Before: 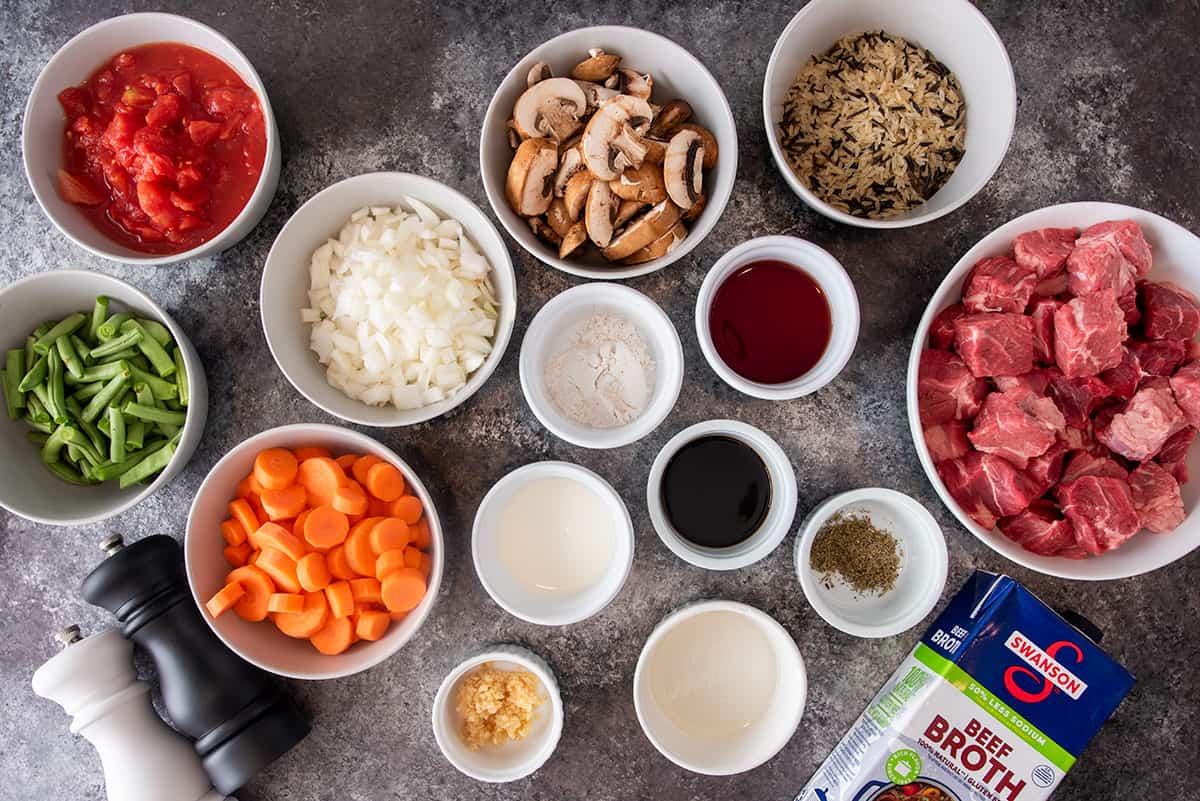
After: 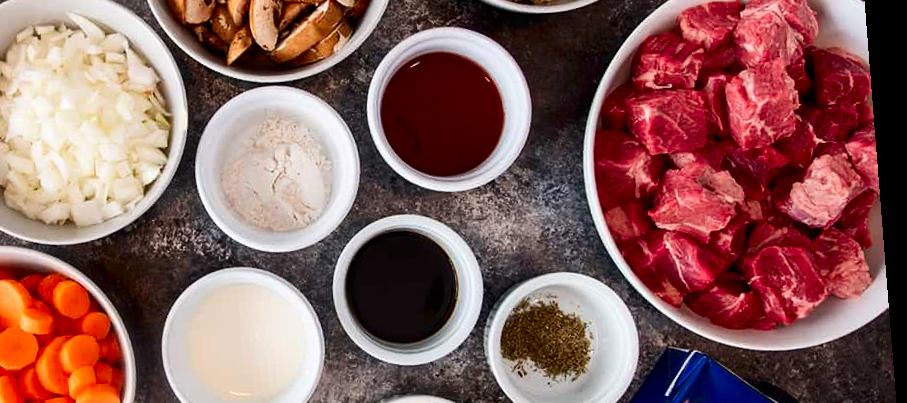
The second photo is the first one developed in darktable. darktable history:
rotate and perspective: rotation -4.2°, shear 0.006, automatic cropping off
contrast brightness saturation: contrast 0.19, brightness -0.11, saturation 0.21
crop and rotate: left 27.938%, top 27.046%, bottom 27.046%
